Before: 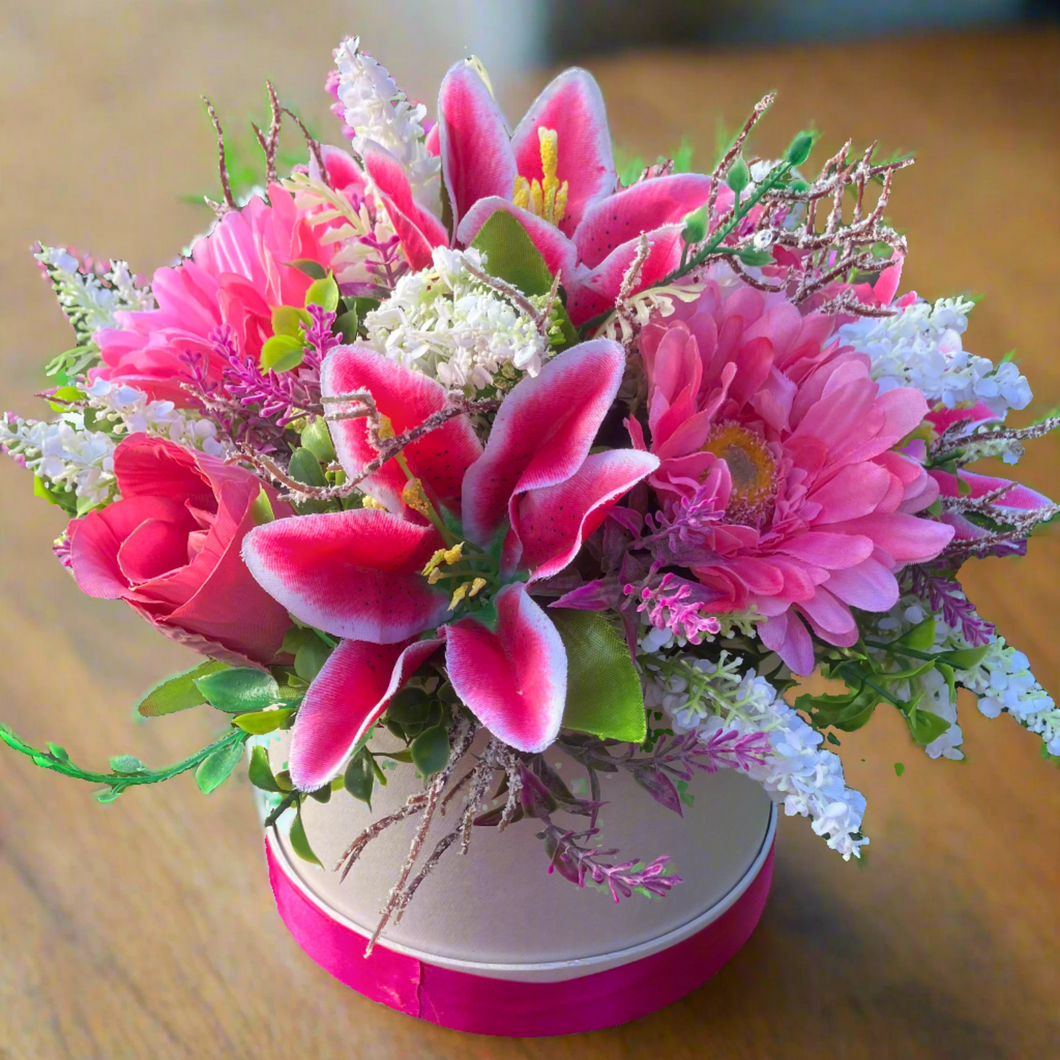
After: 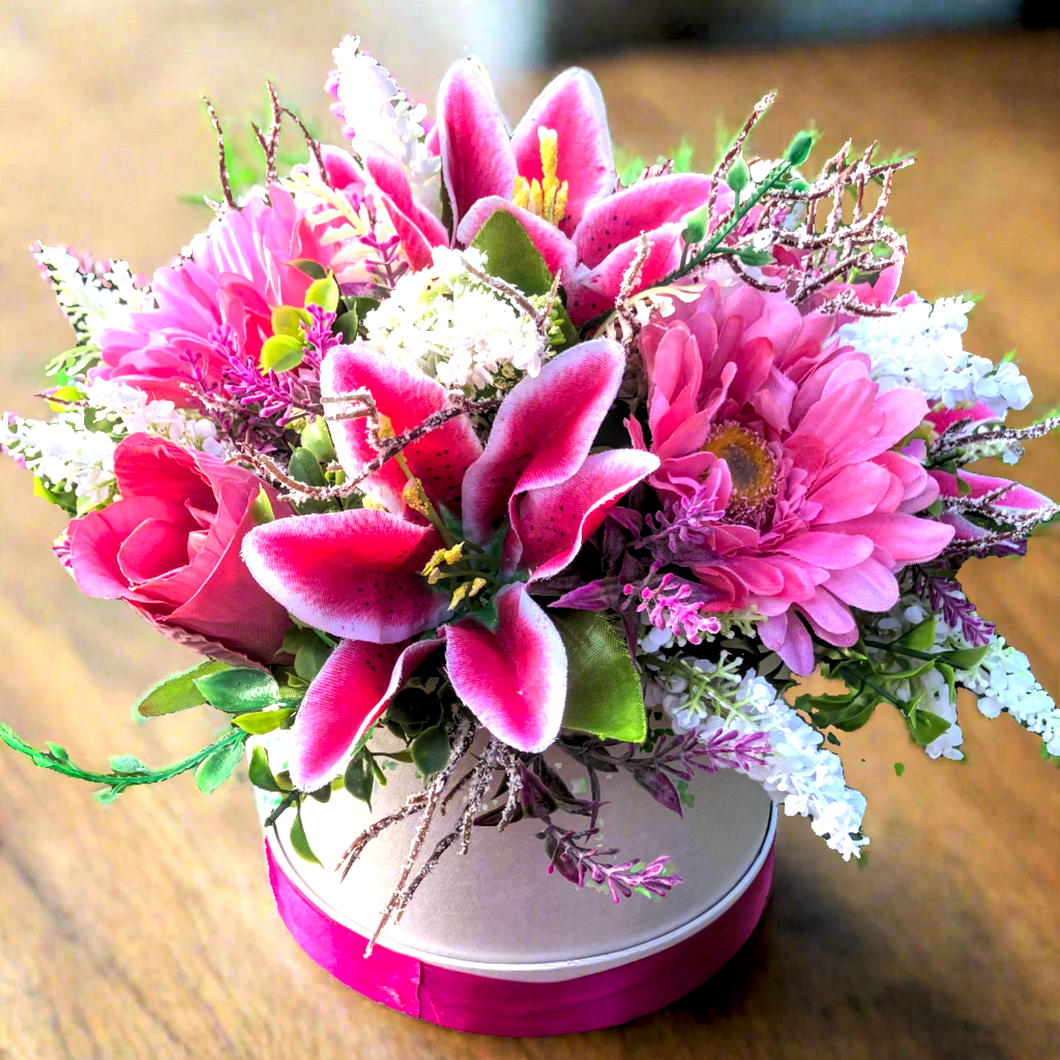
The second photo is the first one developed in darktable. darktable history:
local contrast: highlights 35%, detail 135%
tone equalizer: -8 EV -0.75 EV, -7 EV -0.7 EV, -6 EV -0.6 EV, -5 EV -0.4 EV, -3 EV 0.4 EV, -2 EV 0.6 EV, -1 EV 0.7 EV, +0 EV 0.75 EV, edges refinement/feathering 500, mask exposure compensation -1.57 EV, preserve details no
rgb levels: levels [[0.01, 0.419, 0.839], [0, 0.5, 1], [0, 0.5, 1]]
